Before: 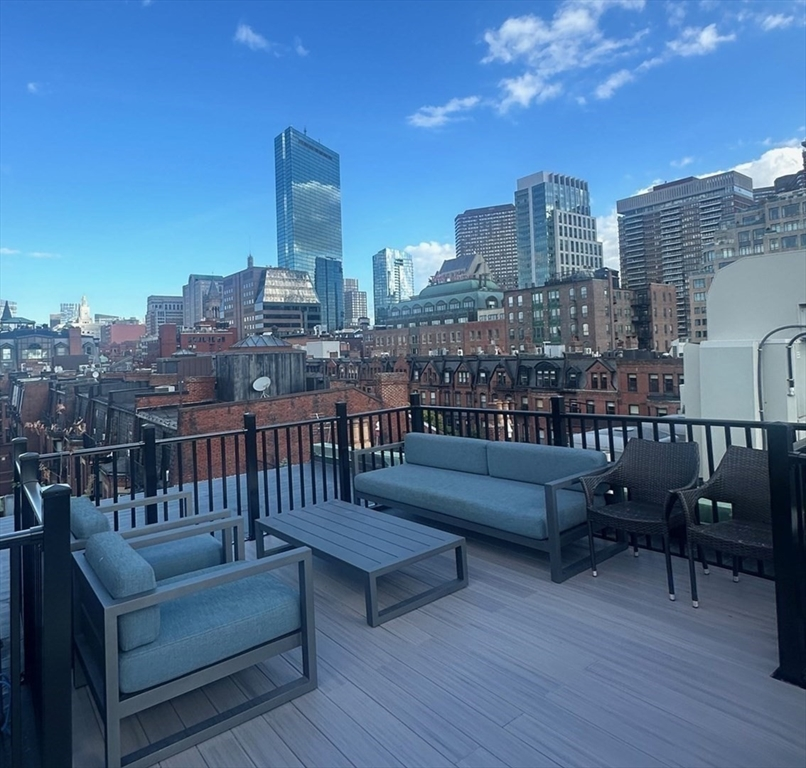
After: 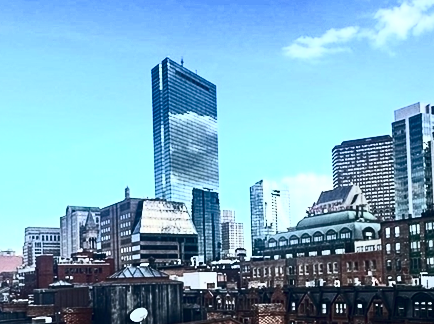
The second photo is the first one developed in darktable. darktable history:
crop: left 15.306%, top 9.065%, right 30.789%, bottom 48.638%
contrast brightness saturation: contrast 0.93, brightness 0.2
haze removal: compatibility mode true, adaptive false
